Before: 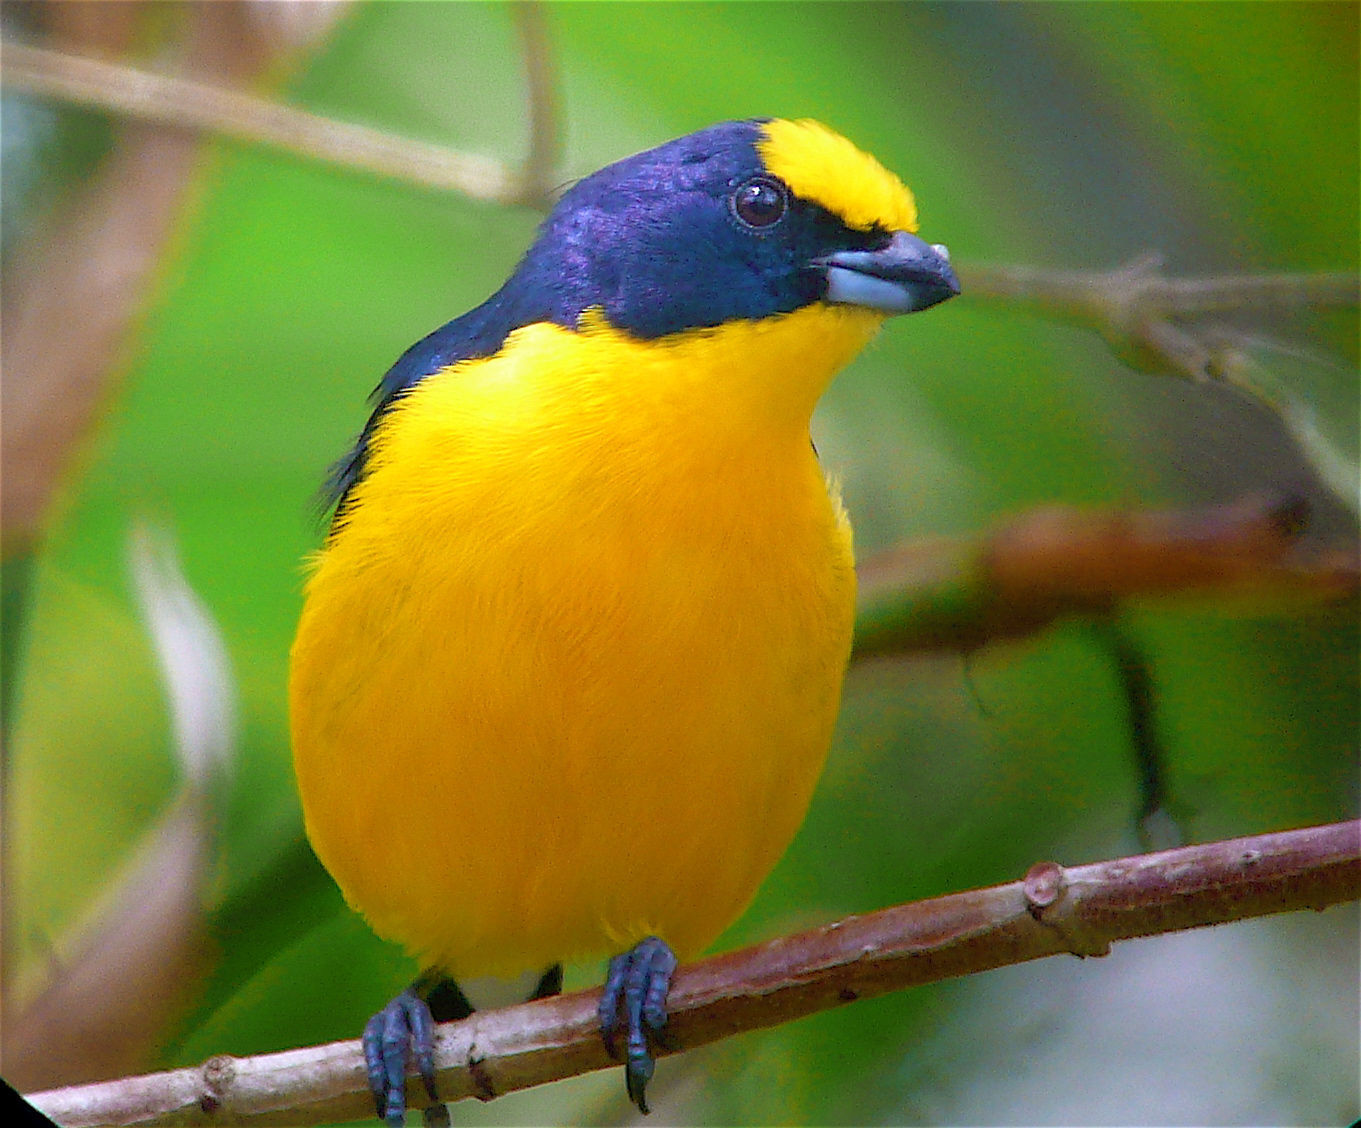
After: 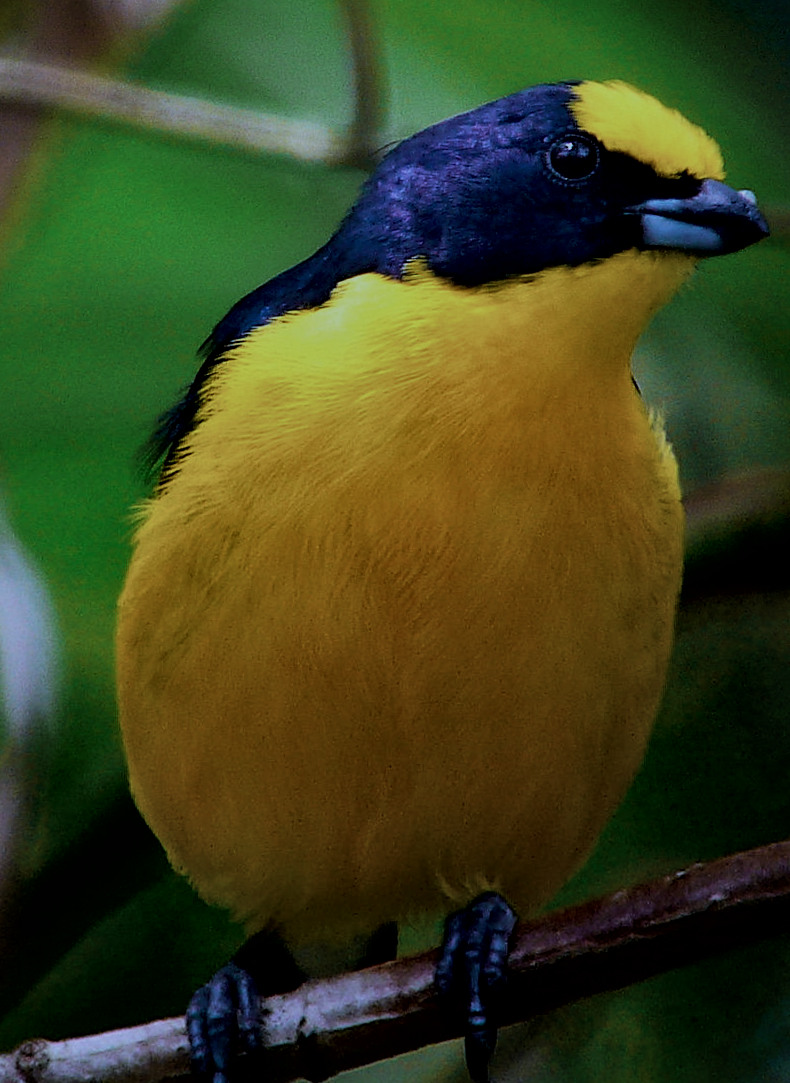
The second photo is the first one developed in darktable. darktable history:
color calibration: x 0.38, y 0.39, temperature 4086.04 K
exposure: exposure -1.468 EV, compensate highlight preservation false
rotate and perspective: rotation -1.68°, lens shift (vertical) -0.146, crop left 0.049, crop right 0.912, crop top 0.032, crop bottom 0.96
crop: left 10.644%, right 26.528%
local contrast: mode bilateral grid, contrast 25, coarseness 47, detail 151%, midtone range 0.2
velvia: strength 39.63%
filmic rgb: black relative exposure -5.42 EV, white relative exposure 2.85 EV, dynamic range scaling -37.73%, hardness 4, contrast 1.605, highlights saturation mix -0.93%
